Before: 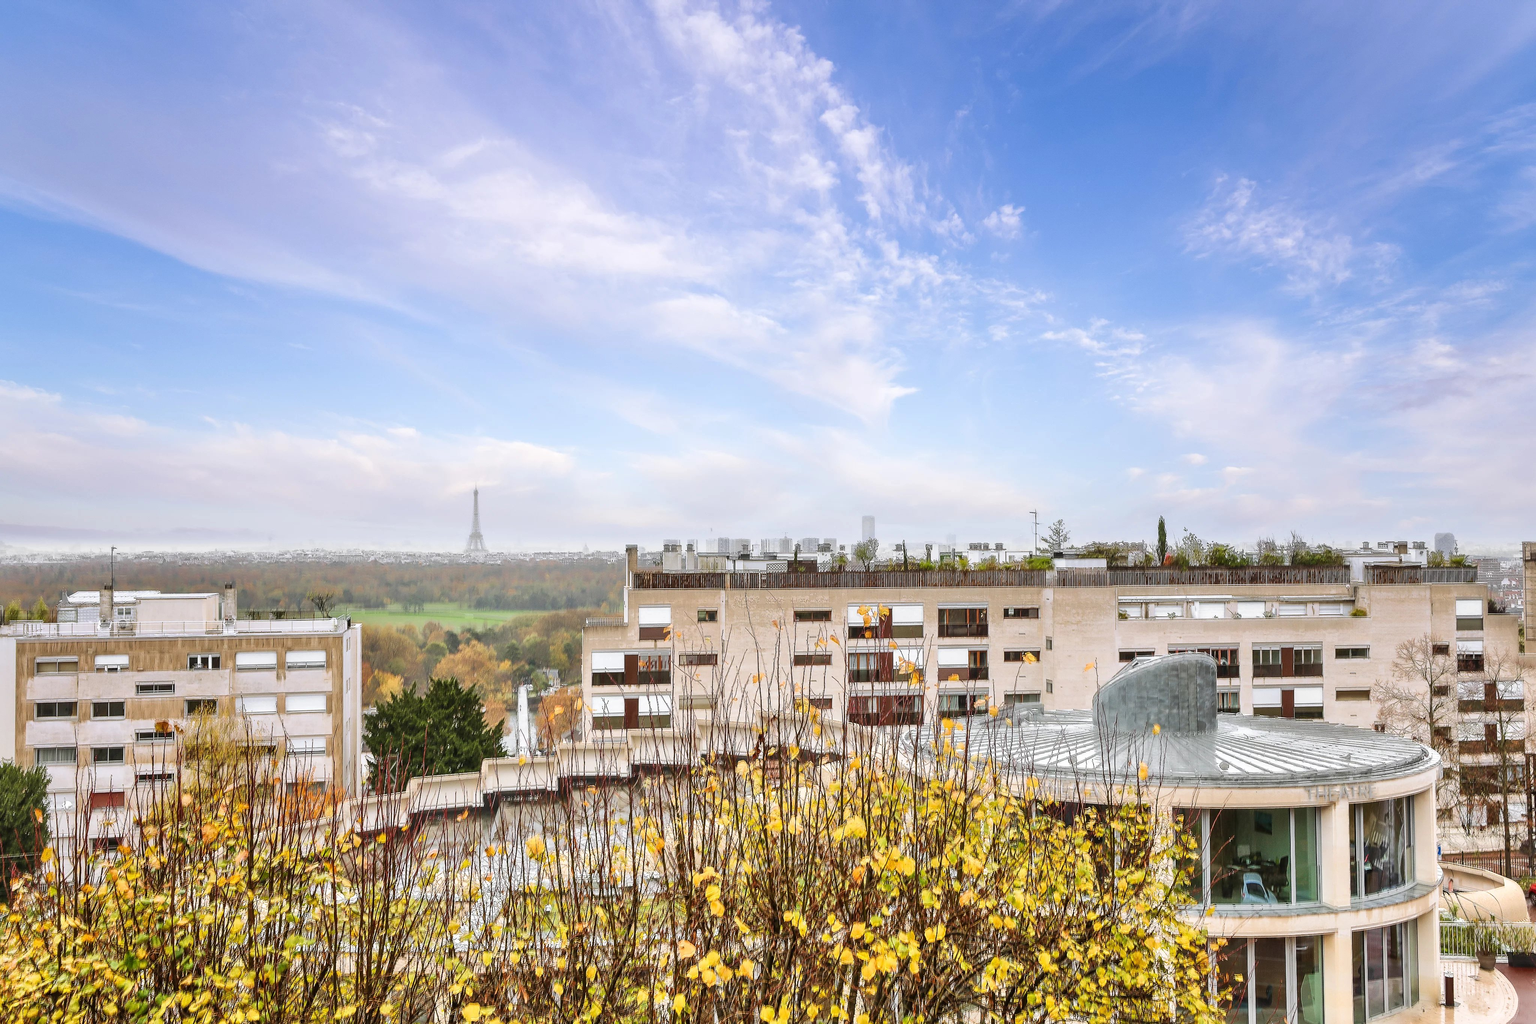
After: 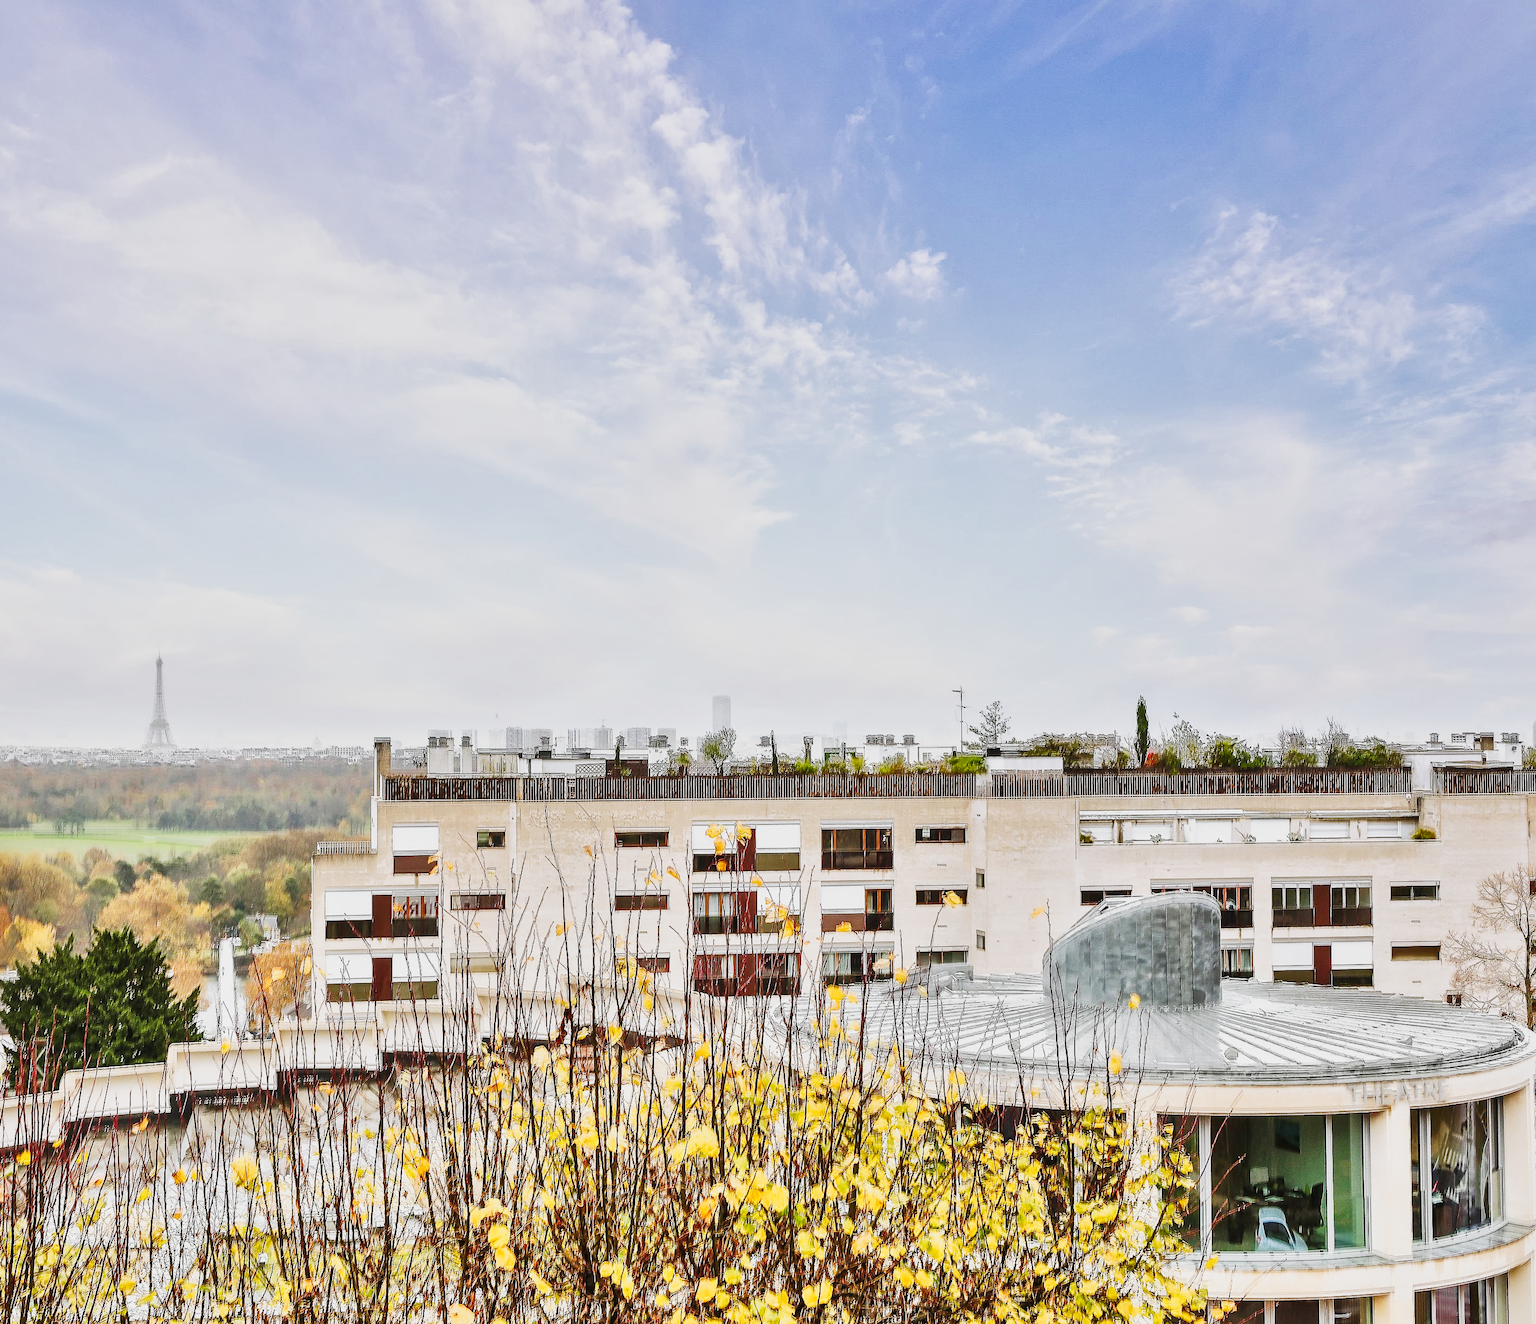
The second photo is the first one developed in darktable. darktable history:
tone curve: curves: ch0 [(0, 0.021) (0.104, 0.093) (0.236, 0.234) (0.456, 0.566) (0.647, 0.78) (0.864, 0.9) (1, 0.932)]; ch1 [(0, 0) (0.353, 0.344) (0.43, 0.401) (0.479, 0.476) (0.502, 0.504) (0.544, 0.534) (0.566, 0.566) (0.612, 0.621) (0.657, 0.679) (1, 1)]; ch2 [(0, 0) (0.34, 0.314) (0.434, 0.43) (0.5, 0.498) (0.528, 0.536) (0.56, 0.576) (0.595, 0.638) (0.644, 0.729) (1, 1)], preserve colors none
crop and rotate: left 23.757%, top 3.001%, right 6.44%, bottom 6.686%
shadows and highlights: white point adjustment 0.851, soften with gaussian
local contrast: mode bilateral grid, contrast 21, coarseness 49, detail 119%, midtone range 0.2
